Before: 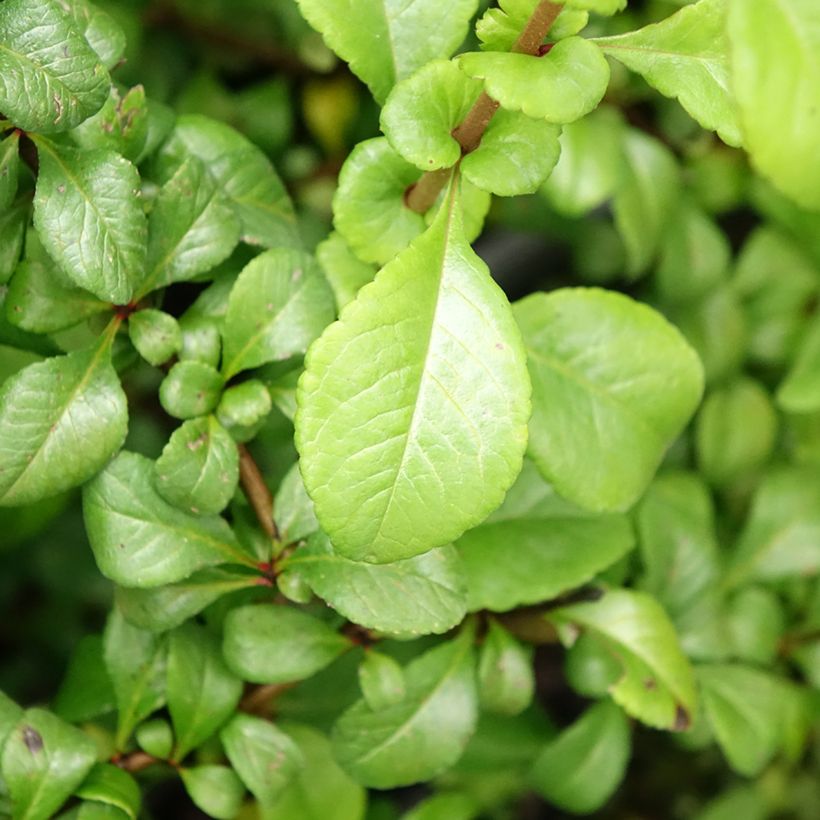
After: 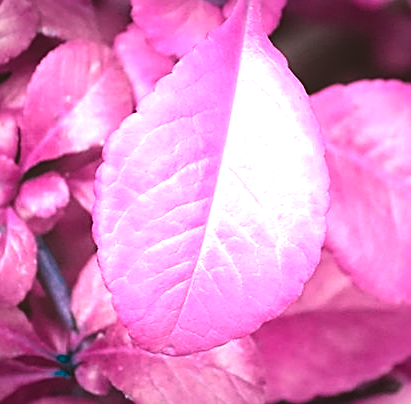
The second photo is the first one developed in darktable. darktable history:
color balance rgb: global offset › luminance -0.504%, perceptual saturation grading › global saturation 30.983%, hue shift -148.89°, contrast 34.626%, saturation formula JzAzBz (2021)
vignetting: fall-off start 100.25%, saturation 0.053, width/height ratio 1.31
crop: left 24.686%, top 25.407%, right 25.162%, bottom 25.232%
exposure: black level correction -0.03, compensate highlight preservation false
color correction: highlights a* 6.45, highlights b* 7.43, shadows a* 6.32, shadows b* 6.98, saturation 0.886
contrast brightness saturation: contrast 0.049, brightness 0.061, saturation 0.01
sharpen: on, module defaults
